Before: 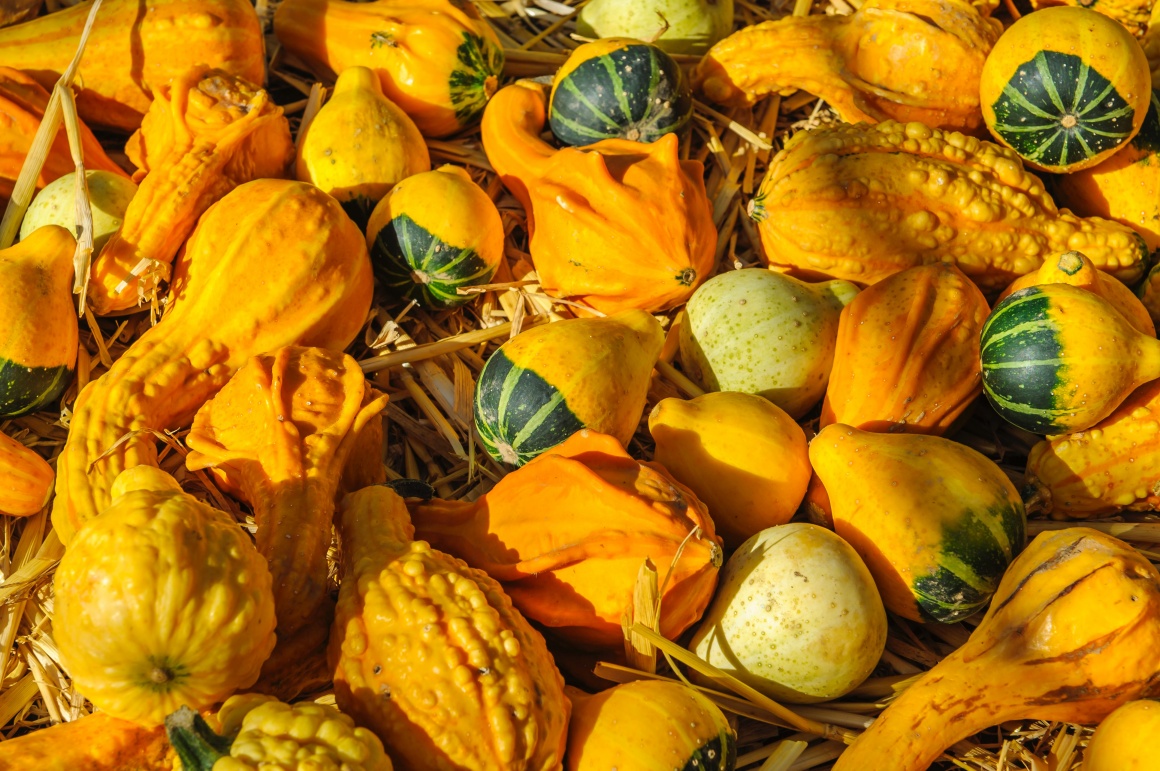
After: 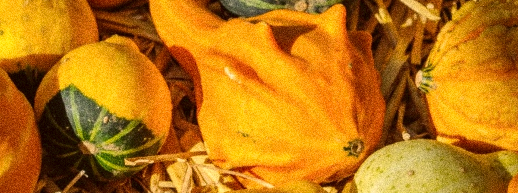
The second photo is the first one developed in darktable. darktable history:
crop: left 28.64%, top 16.832%, right 26.637%, bottom 58.055%
color correction: highlights a* 6.27, highlights b* 8.19, shadows a* 5.94, shadows b* 7.23, saturation 0.9
grain: coarseness 14.49 ISO, strength 48.04%, mid-tones bias 35%
